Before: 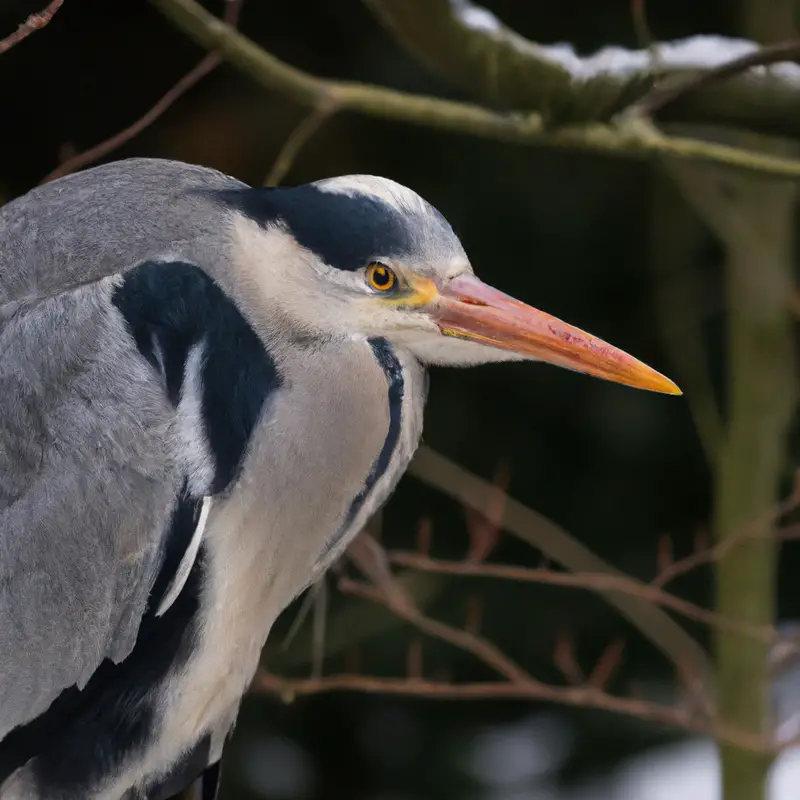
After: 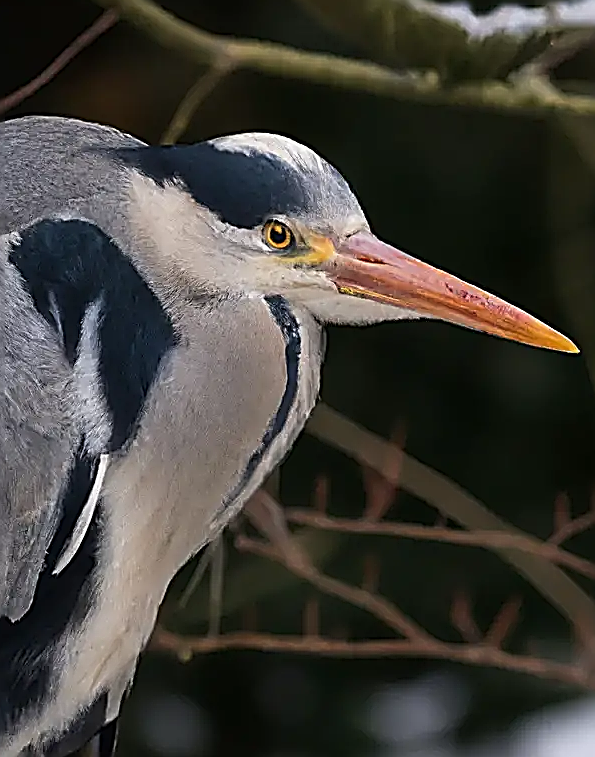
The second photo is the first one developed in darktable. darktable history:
sharpen: amount 1.865
crop and rotate: left 12.989%, top 5.362%, right 12.539%
